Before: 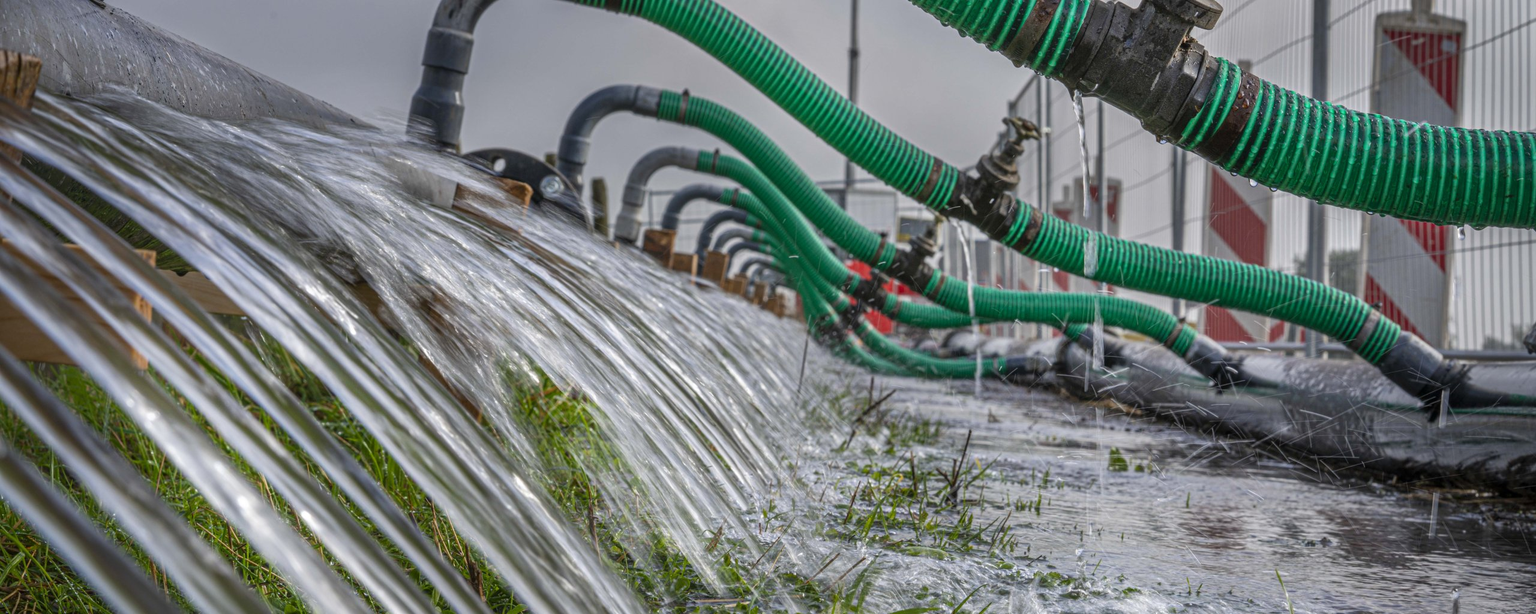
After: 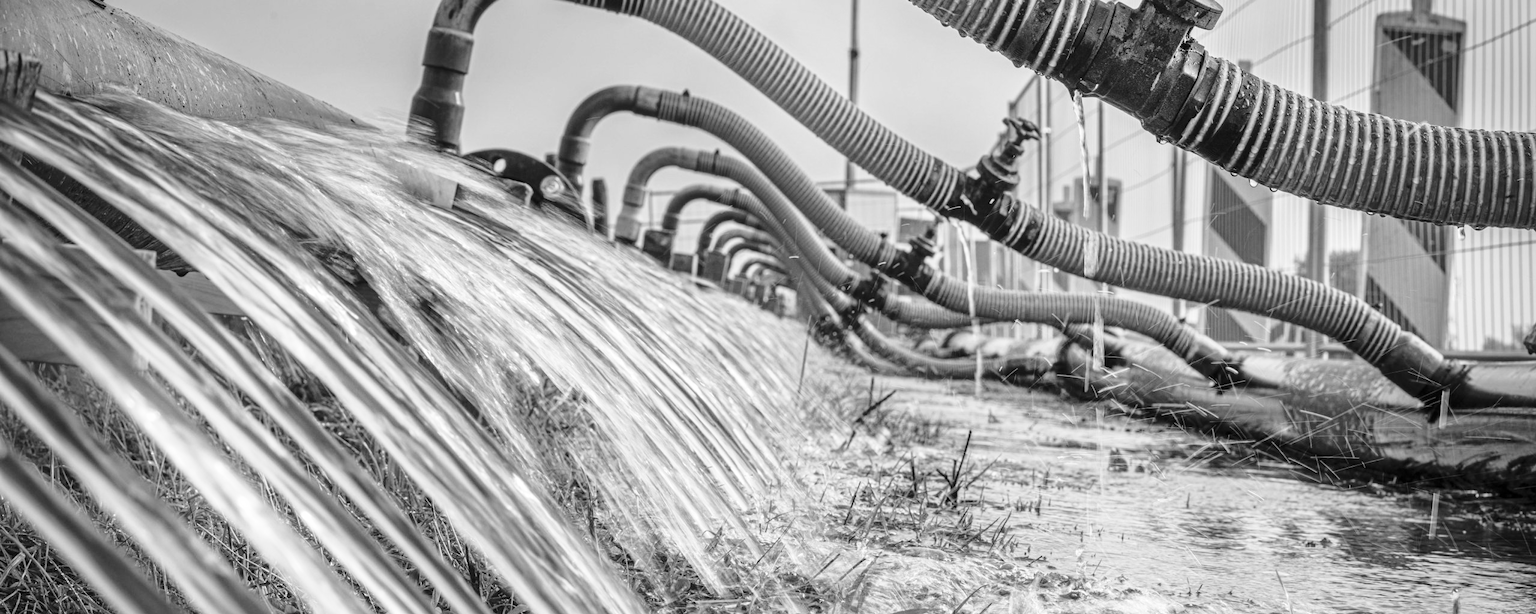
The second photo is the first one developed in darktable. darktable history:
vignetting: fall-off start 97.52%, fall-off radius 100%, brightness -0.574, saturation 0, center (-0.027, 0.404), width/height ratio 1.368, unbound false
monochrome: on, module defaults
base curve: curves: ch0 [(0, 0) (0.032, 0.037) (0.105, 0.228) (0.435, 0.76) (0.856, 0.983) (1, 1)], preserve colors none
